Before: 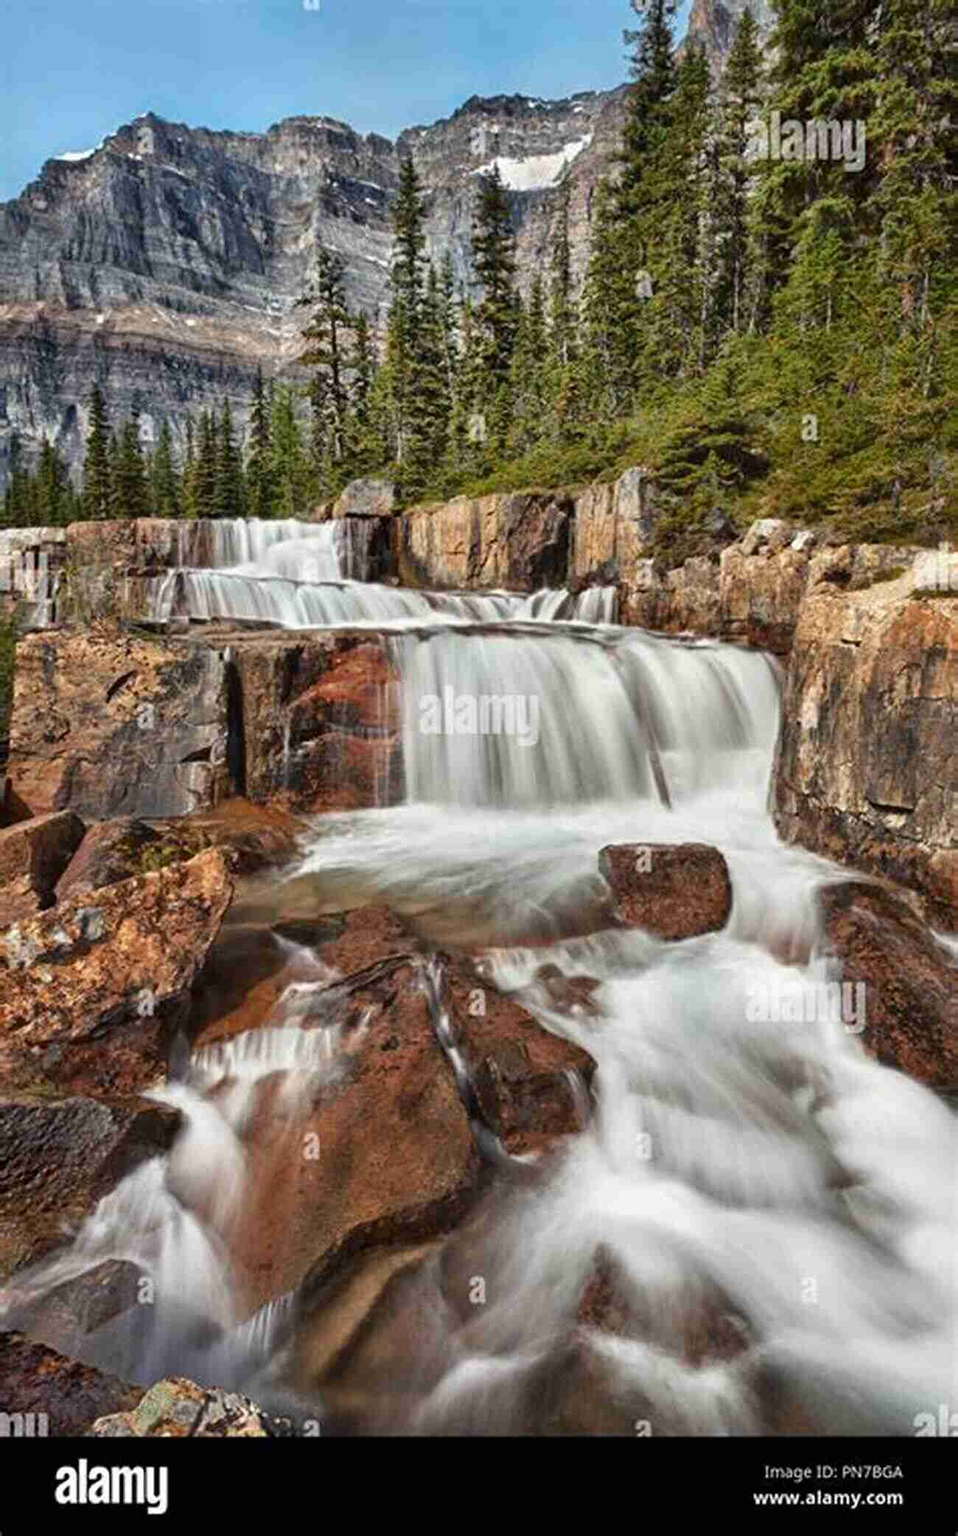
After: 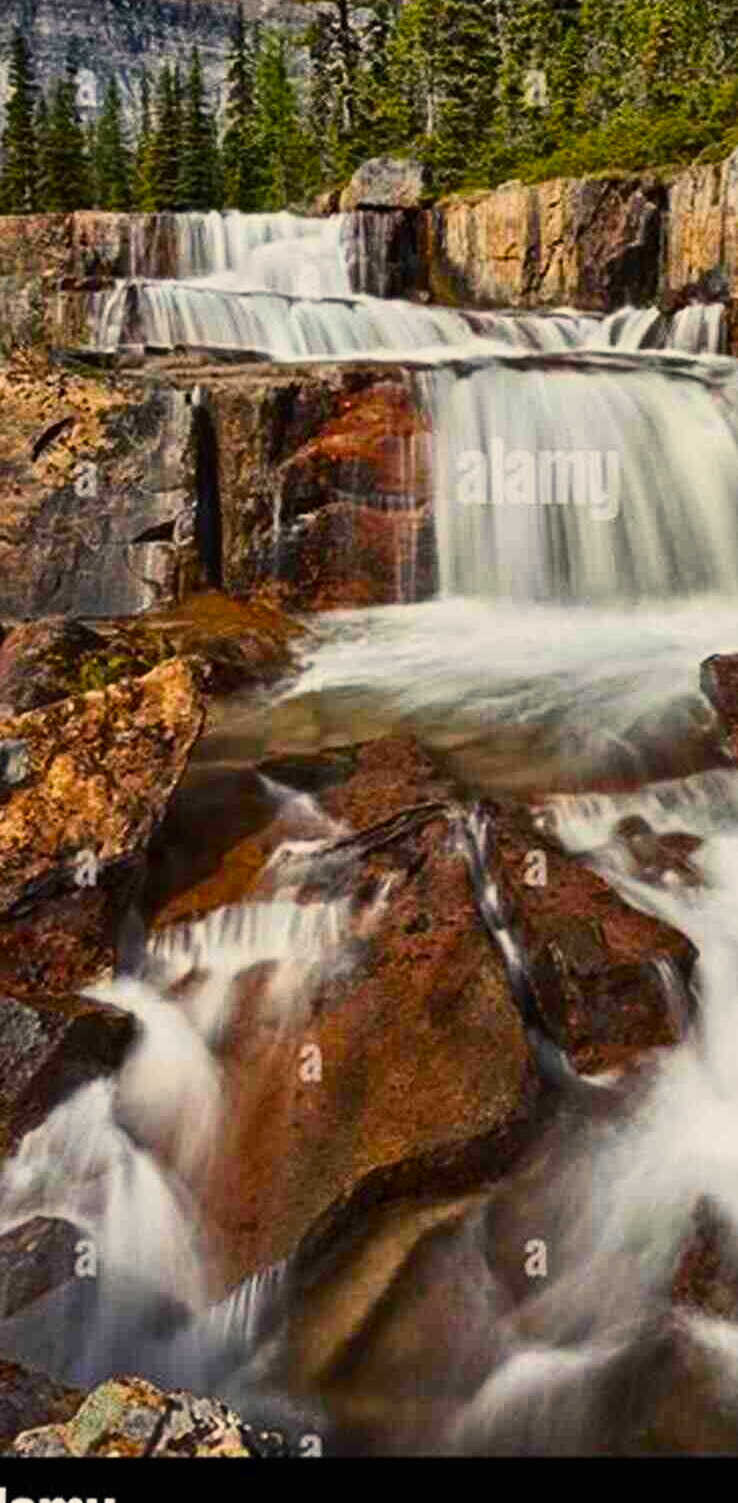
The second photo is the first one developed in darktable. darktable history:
exposure: exposure -0.486 EV, compensate highlight preservation false
color balance rgb: power › hue 71.98°, highlights gain › chroma 3.1%, highlights gain › hue 76.61°, perceptual saturation grading › global saturation 28.316%, perceptual saturation grading › mid-tones 11.99%, perceptual saturation grading › shadows 9.914%, global vibrance 6.163%
crop: left 8.616%, top 23.65%, right 34.553%, bottom 4.203%
contrast brightness saturation: contrast 0.24, brightness 0.092
